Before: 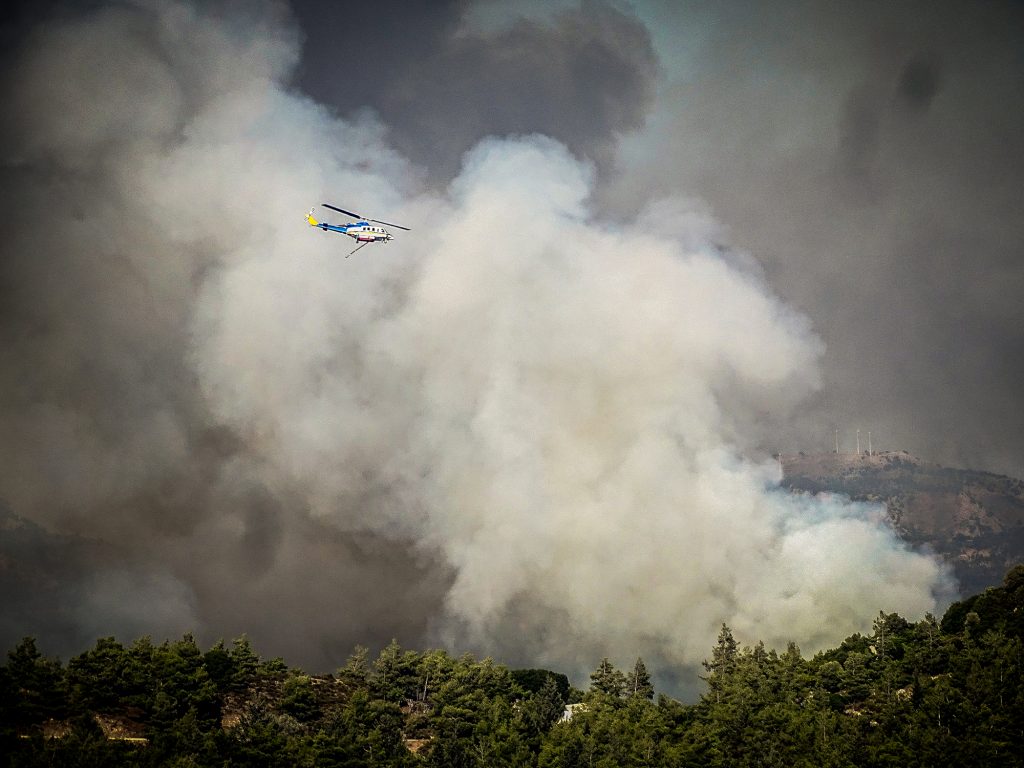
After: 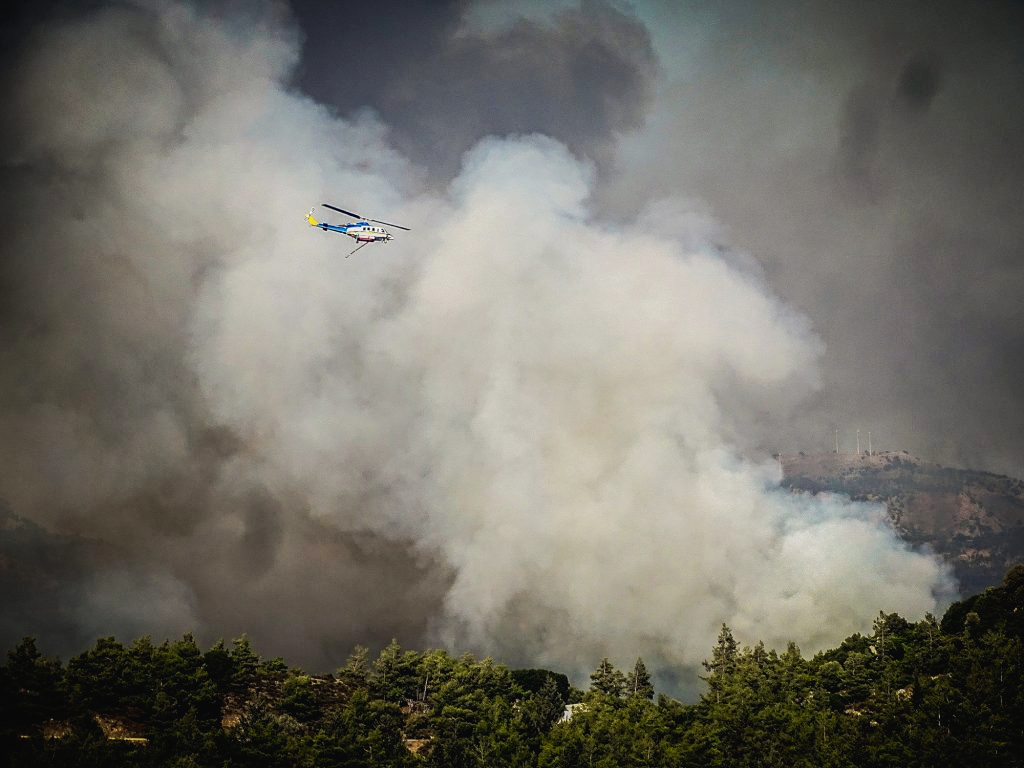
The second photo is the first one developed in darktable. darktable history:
tone curve: curves: ch0 [(0, 0.021) (0.049, 0.044) (0.157, 0.131) (0.365, 0.359) (0.499, 0.517) (0.675, 0.667) (0.856, 0.83) (1, 0.969)]; ch1 [(0, 0) (0.302, 0.309) (0.433, 0.443) (0.472, 0.47) (0.502, 0.503) (0.527, 0.516) (0.564, 0.557) (0.614, 0.645) (0.677, 0.722) (0.859, 0.889) (1, 1)]; ch2 [(0, 0) (0.33, 0.301) (0.447, 0.44) (0.487, 0.496) (0.502, 0.501) (0.535, 0.537) (0.565, 0.558) (0.608, 0.624) (1, 1)], preserve colors none
